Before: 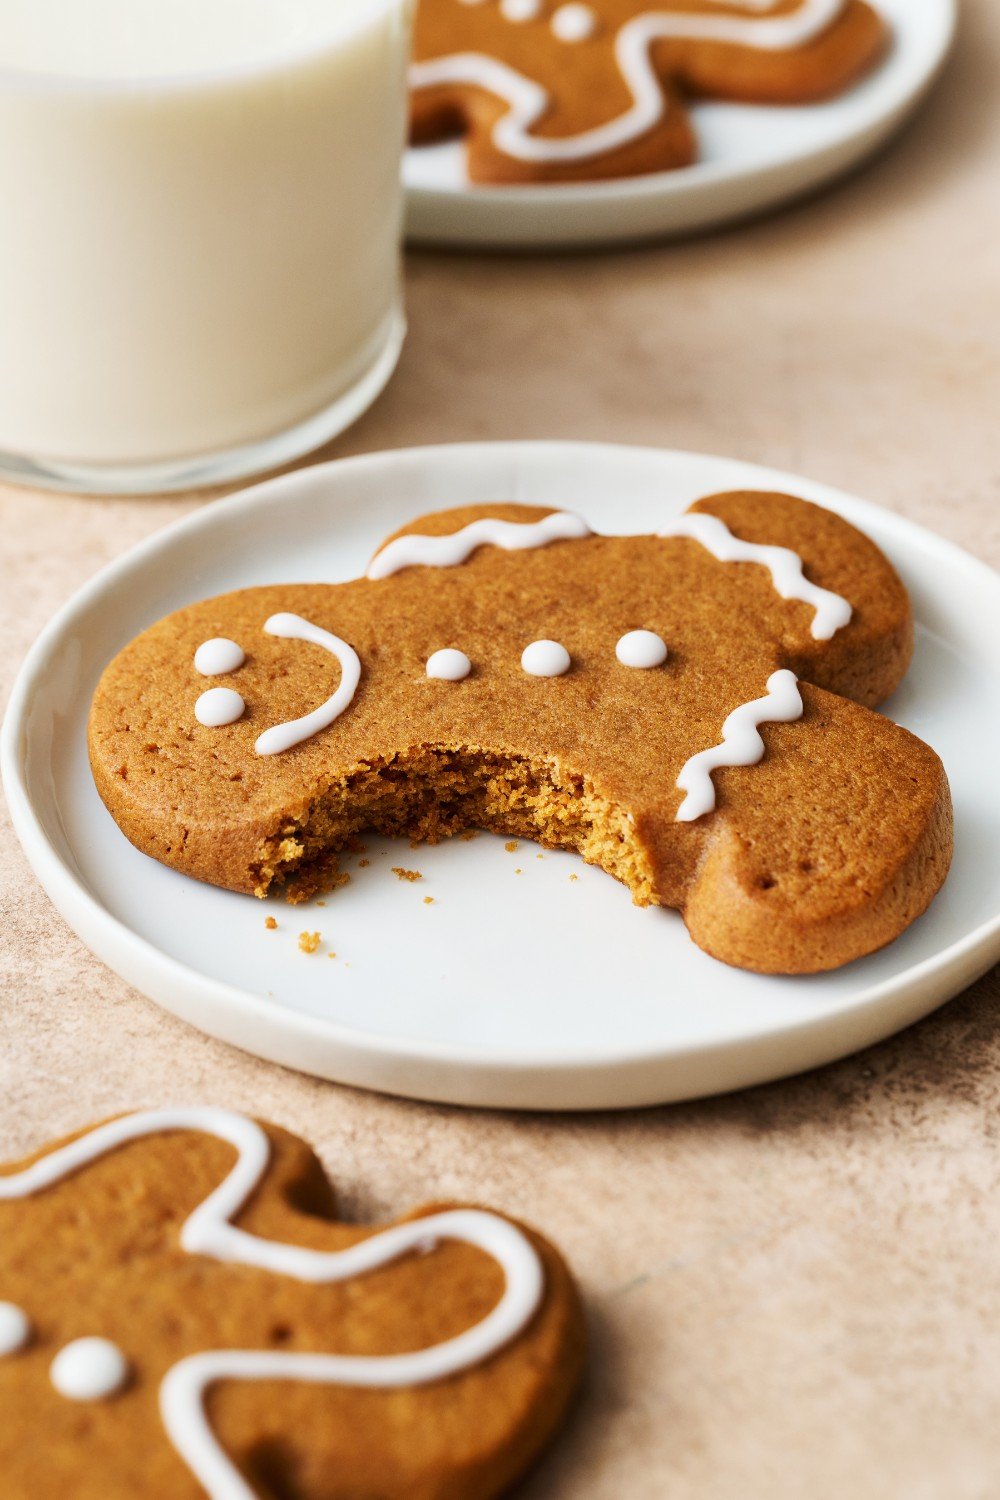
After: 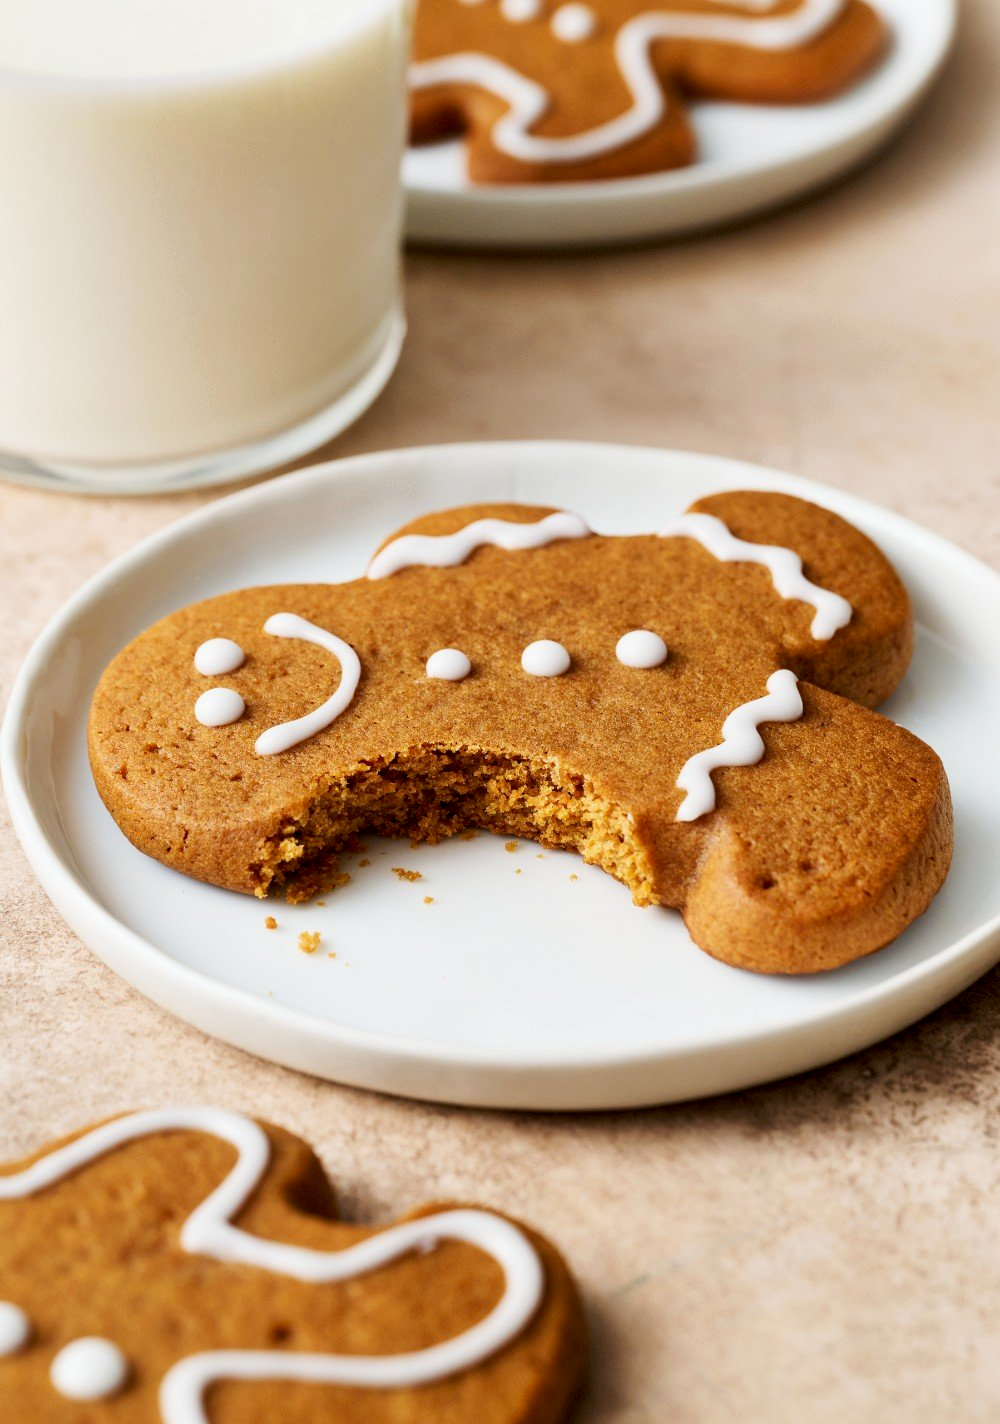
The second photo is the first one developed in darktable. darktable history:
crop and rotate: top 0.014%, bottom 5.042%
exposure: black level correction 0.005, exposure 0.015 EV, compensate highlight preservation false
